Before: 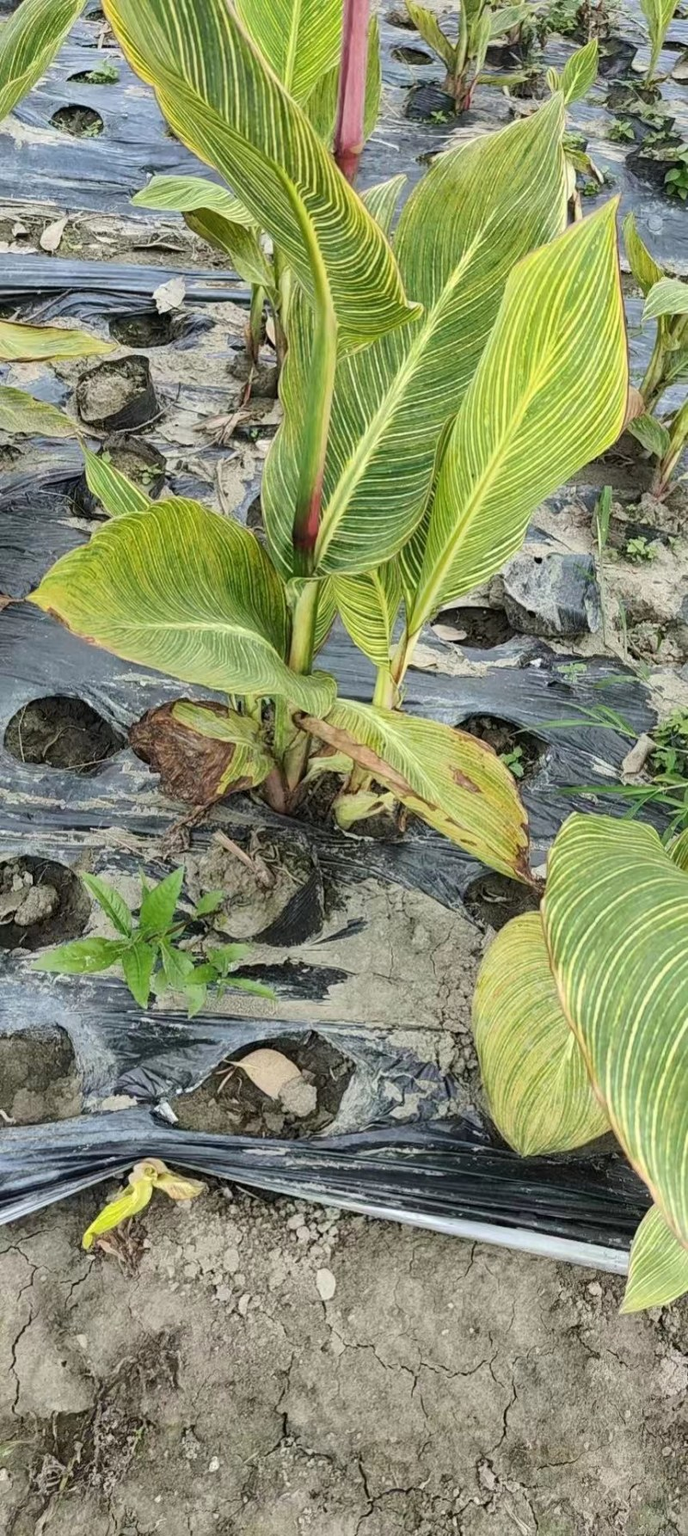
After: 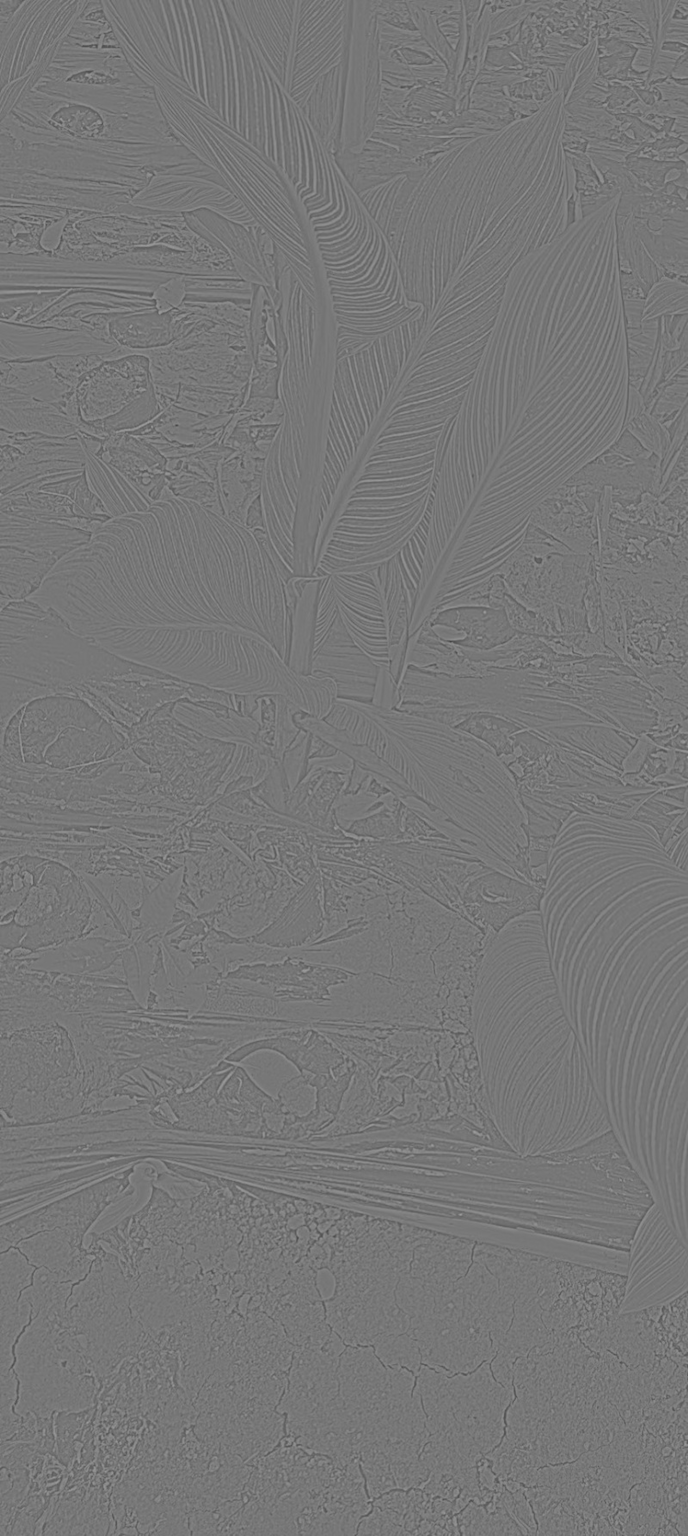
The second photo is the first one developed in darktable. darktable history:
white balance: emerald 1
highpass: sharpness 9.84%, contrast boost 9.94%
